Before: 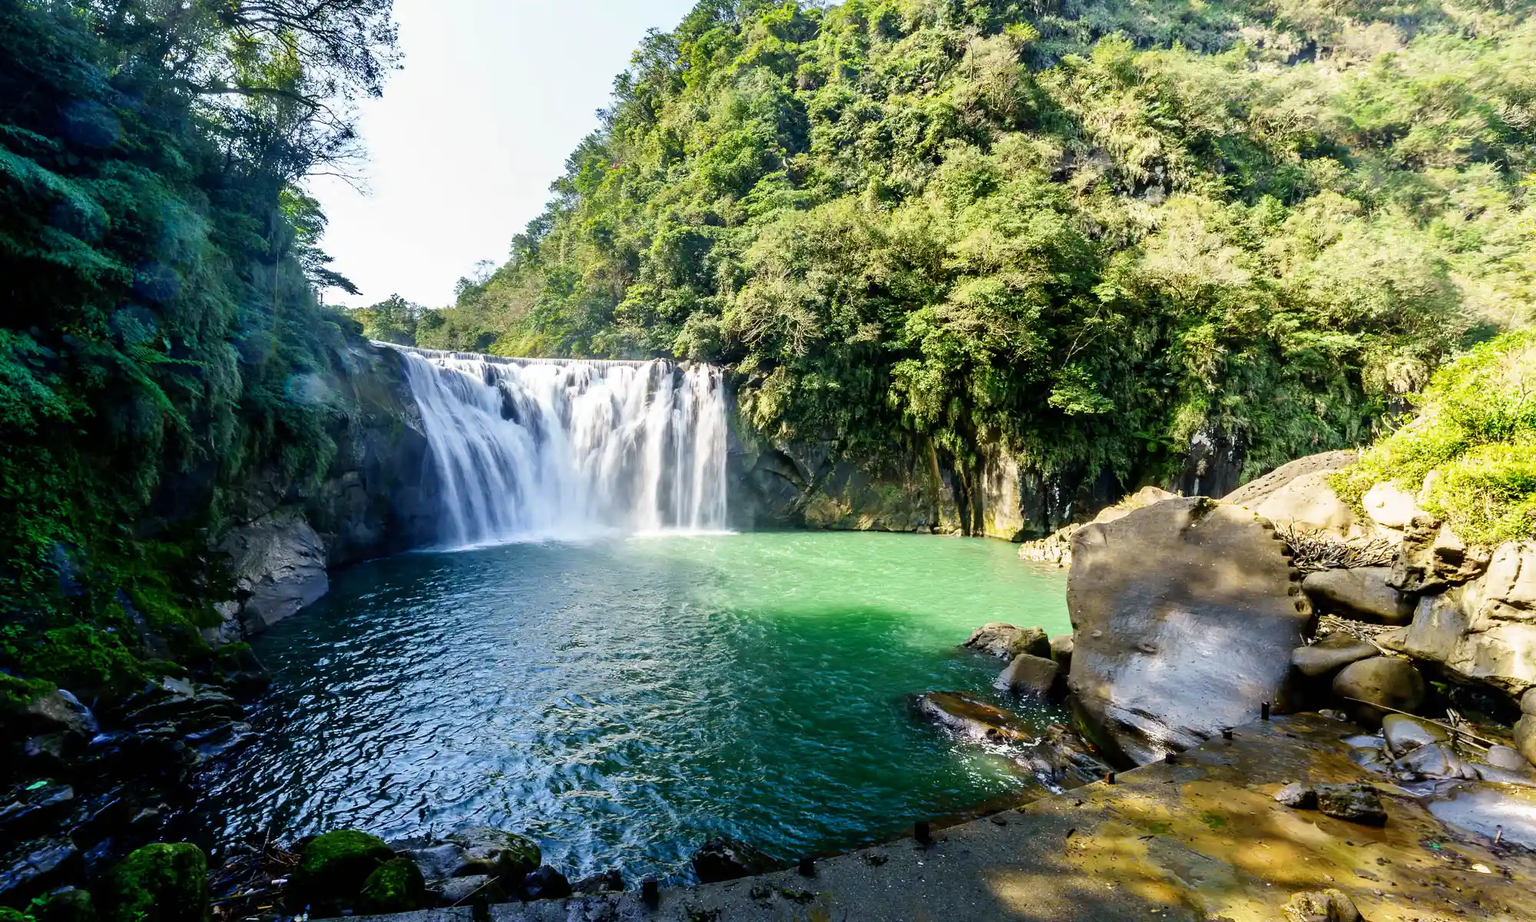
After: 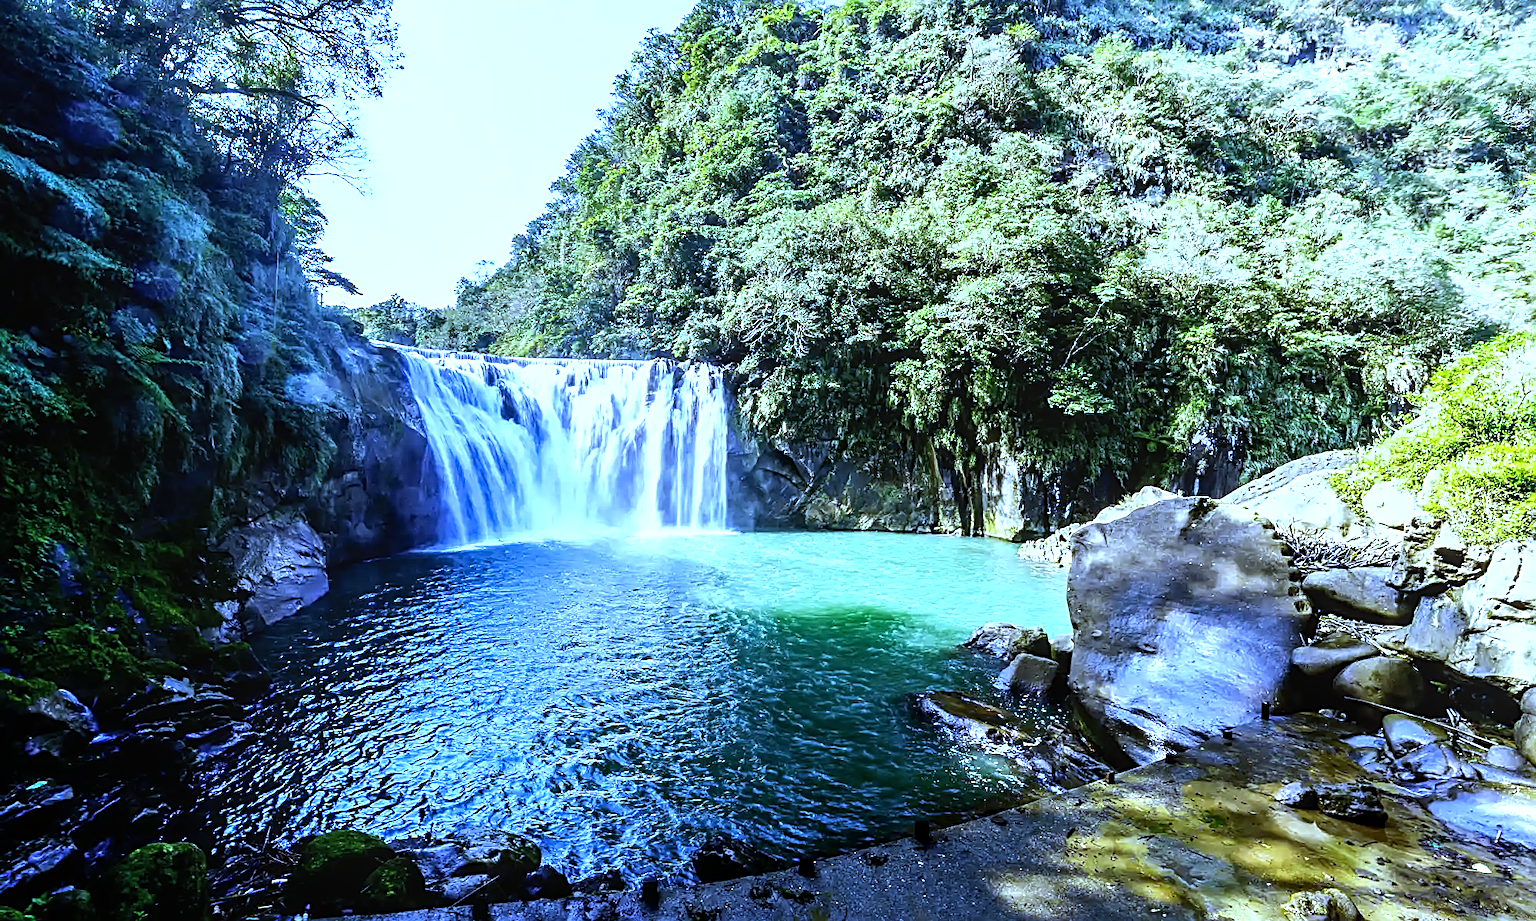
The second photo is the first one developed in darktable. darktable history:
local contrast: on, module defaults
sharpen: radius 2.543, amount 0.636
white balance: red 0.766, blue 1.537
tone equalizer: -8 EV -0.75 EV, -7 EV -0.7 EV, -6 EV -0.6 EV, -5 EV -0.4 EV, -3 EV 0.4 EV, -2 EV 0.6 EV, -1 EV 0.7 EV, +0 EV 0.75 EV, edges refinement/feathering 500, mask exposure compensation -1.57 EV, preserve details no
